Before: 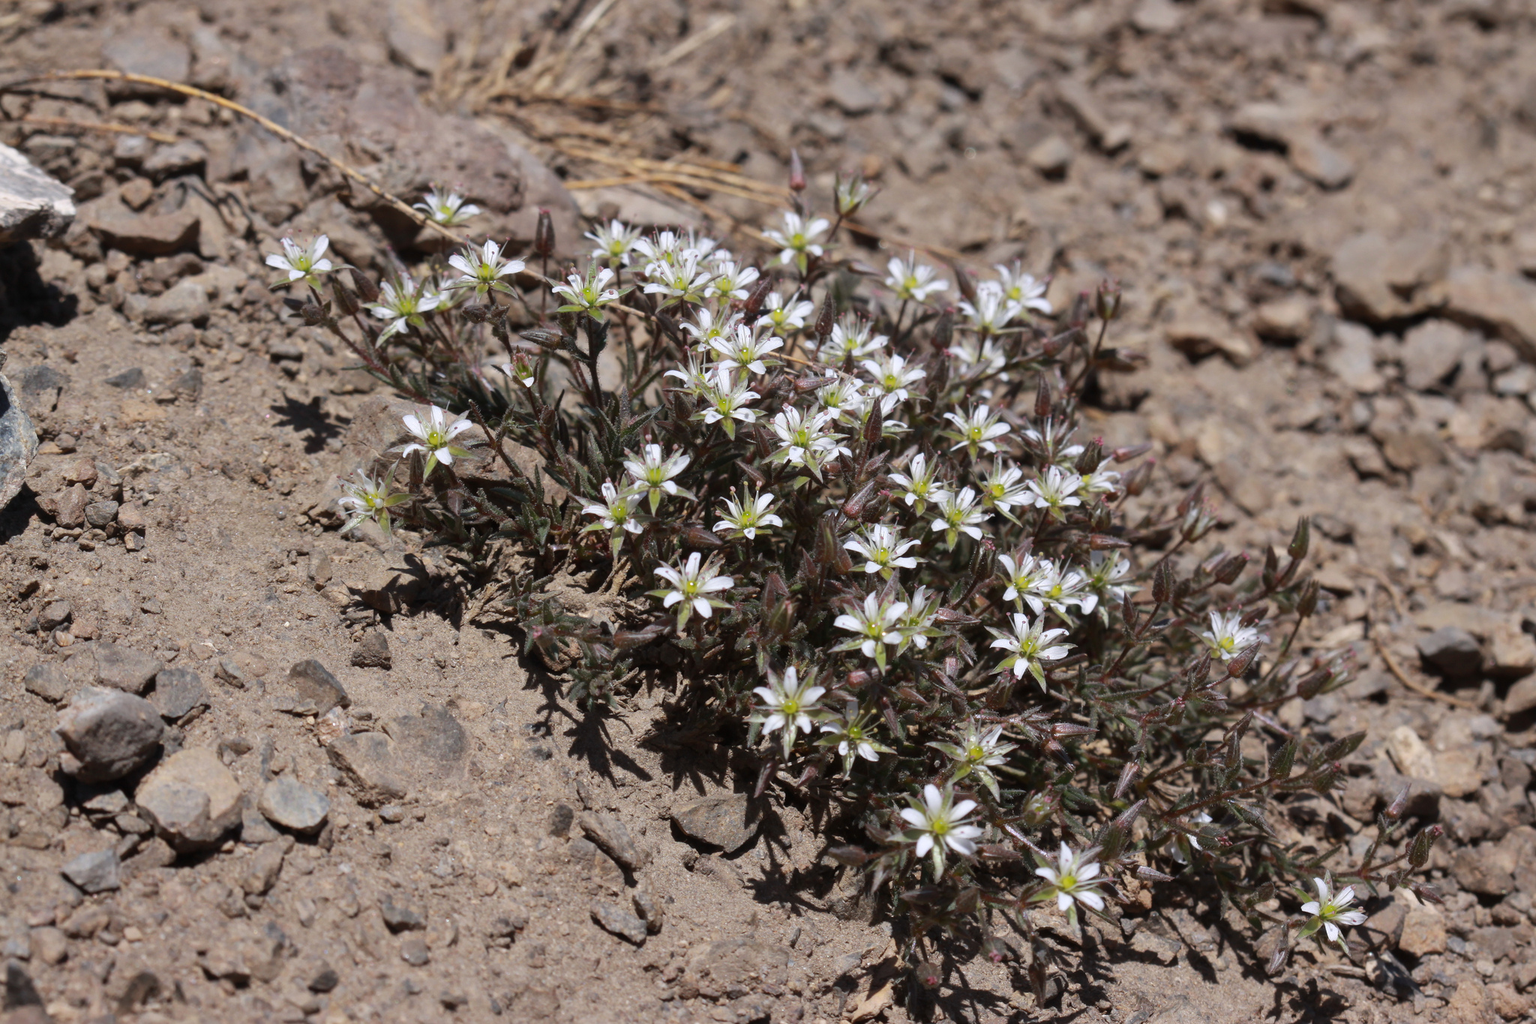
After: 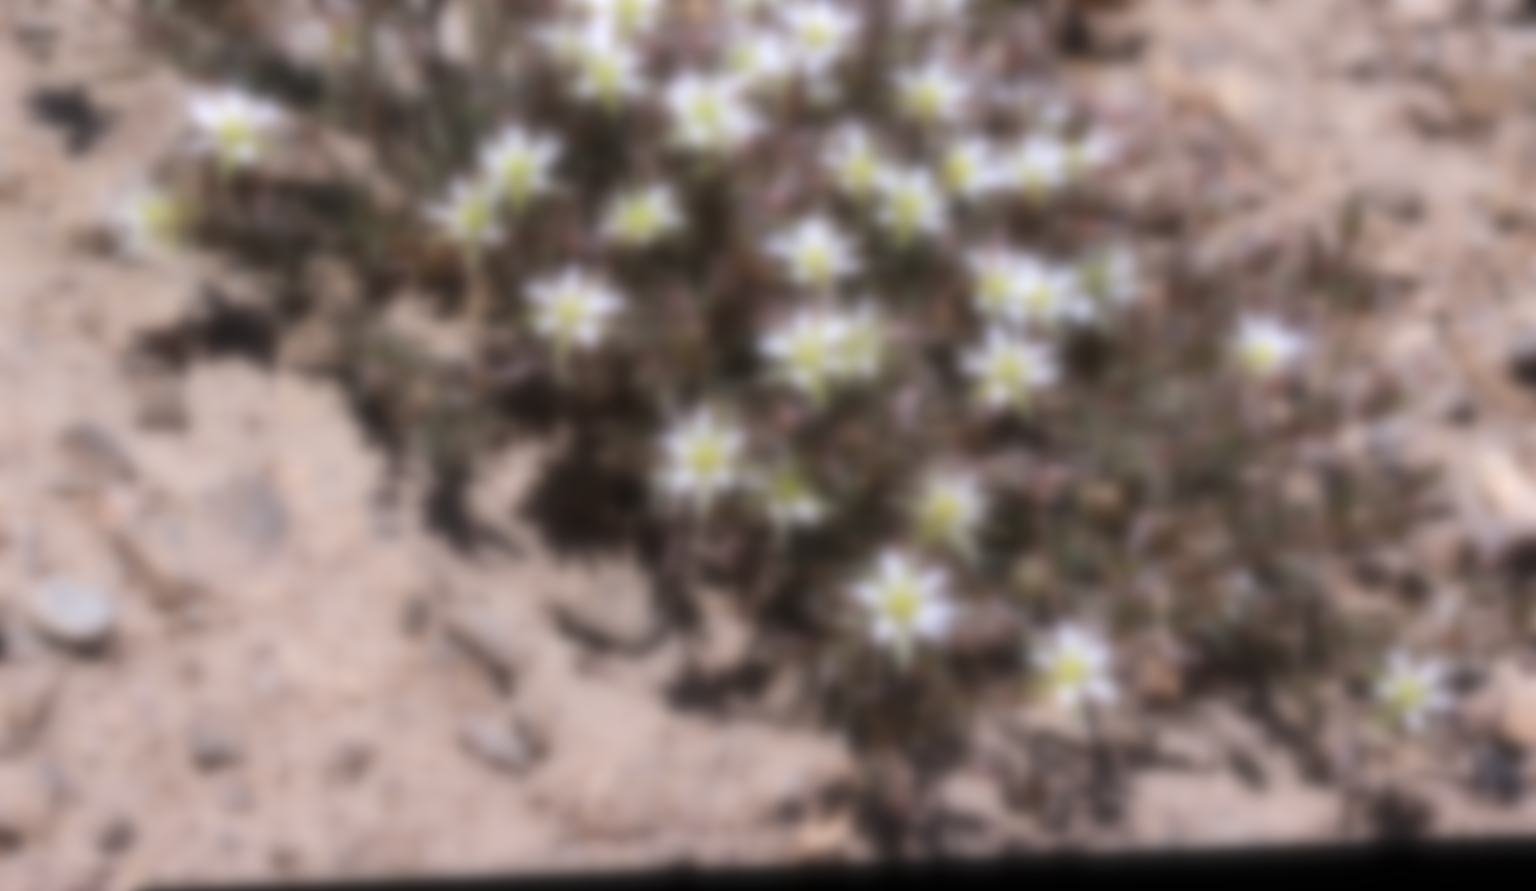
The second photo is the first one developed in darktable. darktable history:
base curve: preserve colors none
crop and rotate: left 17.299%, top 35.115%, right 7.015%, bottom 1.024%
lowpass: on, module defaults
rotate and perspective: rotation -2.29°, automatic cropping off
sharpen: radius 1.4, amount 1.25, threshold 0.7
exposure: black level correction 0, exposure 0.7 EV, compensate exposure bias true, compensate highlight preservation false
color balance rgb: perceptual saturation grading › global saturation 10%, global vibrance 20%
white balance: red 0.984, blue 1.059
